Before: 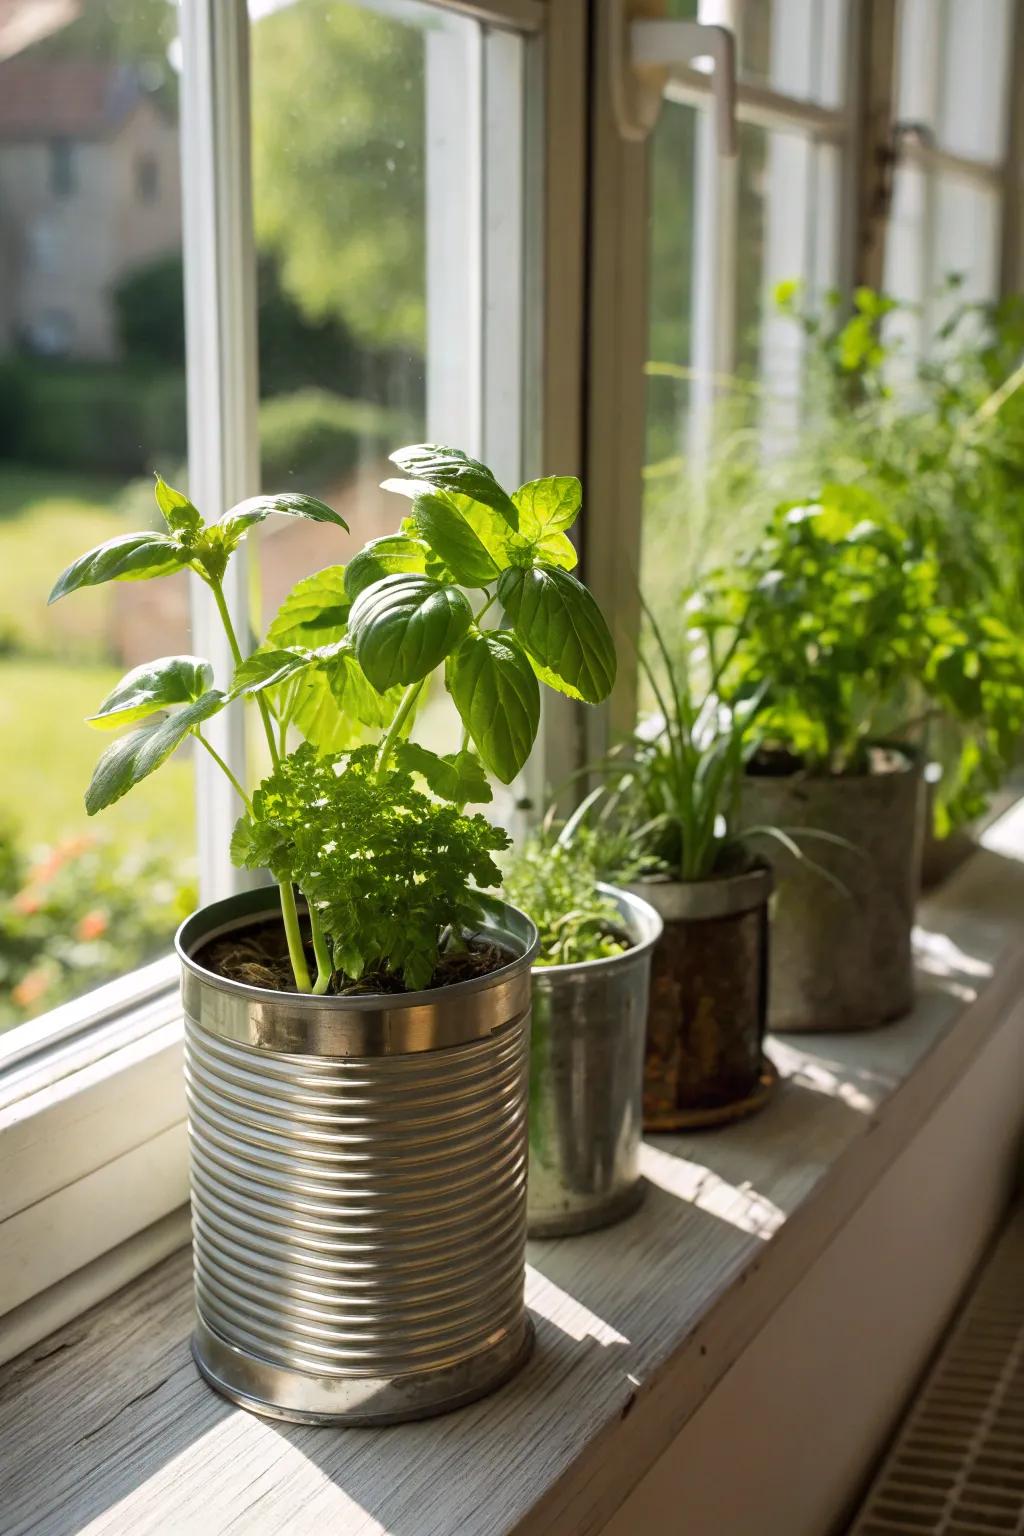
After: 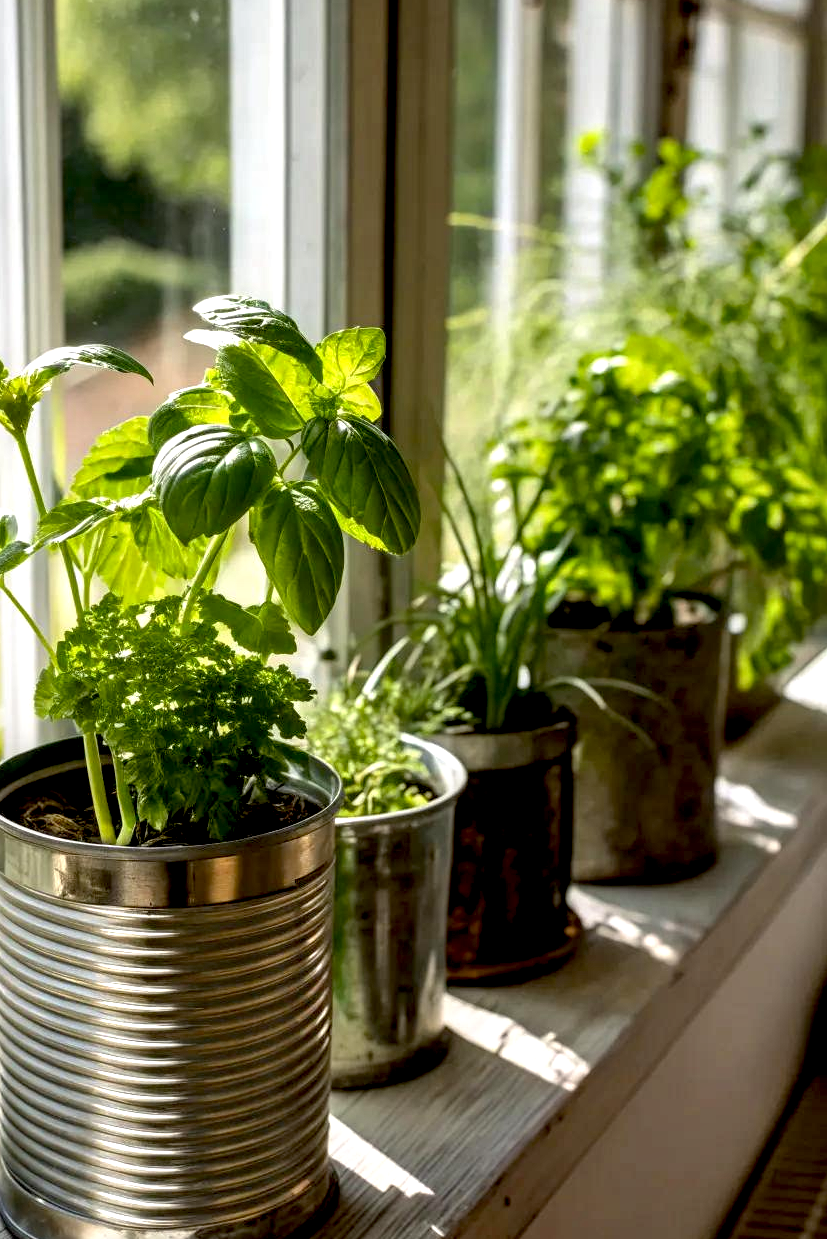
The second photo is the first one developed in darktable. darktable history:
local contrast: detail 150%
tone equalizer: mask exposure compensation -0.509 EV
crop: left 19.164%, top 9.73%, right 0.001%, bottom 9.578%
base curve: curves: ch0 [(0.017, 0) (0.425, 0.441) (0.844, 0.933) (1, 1)], preserve colors none
